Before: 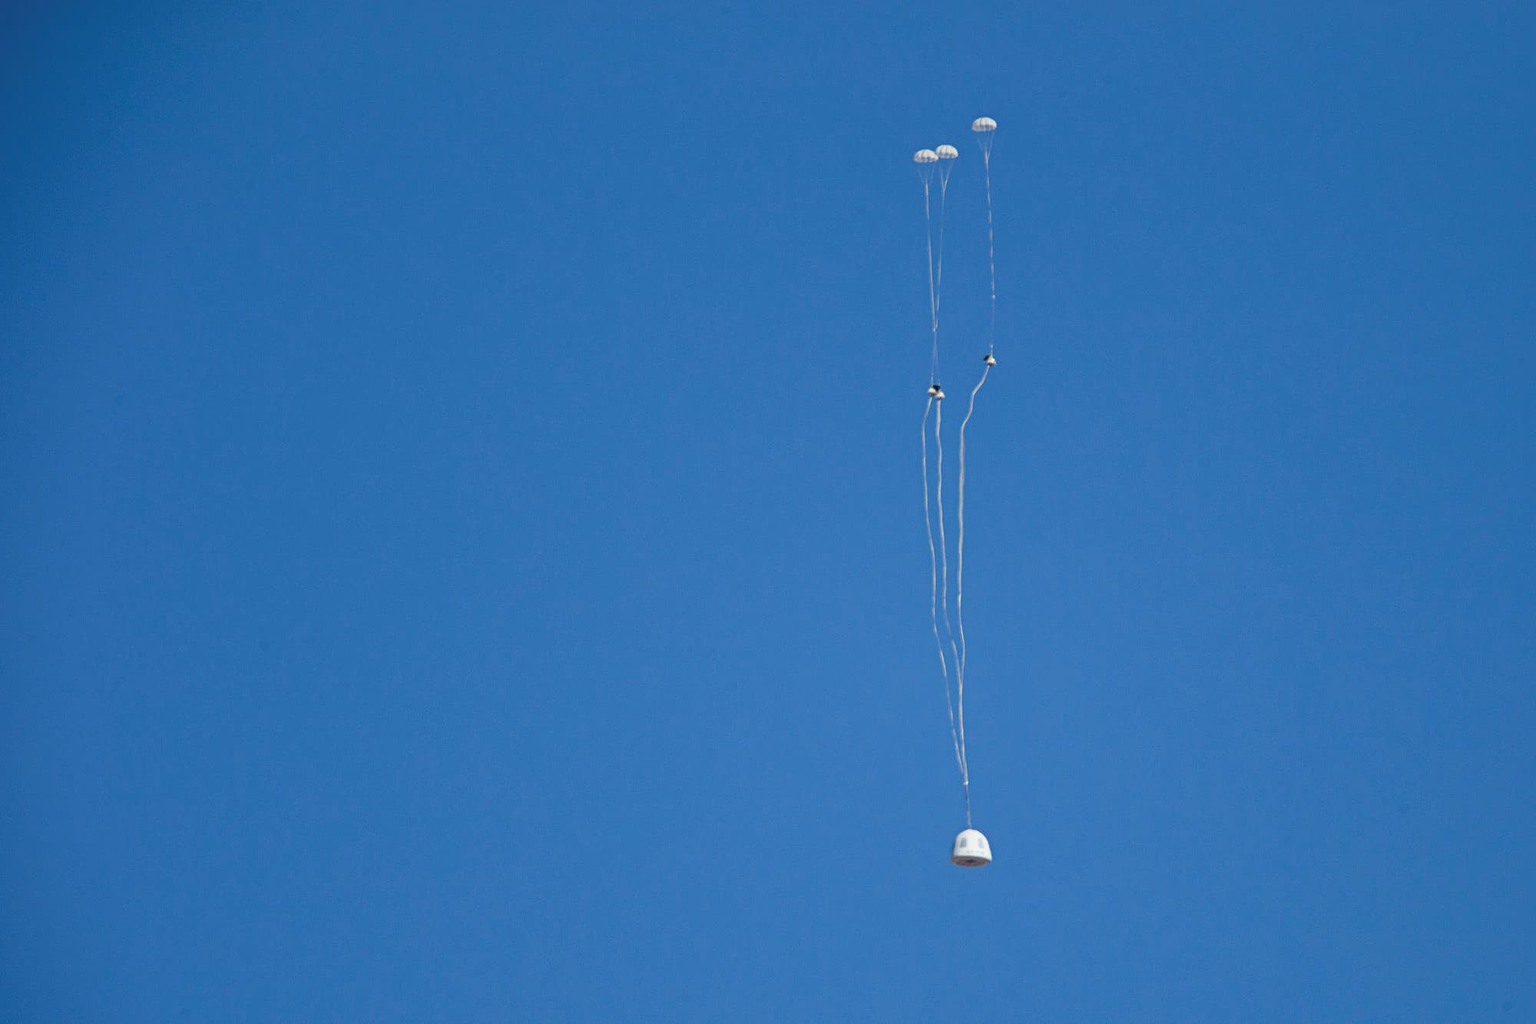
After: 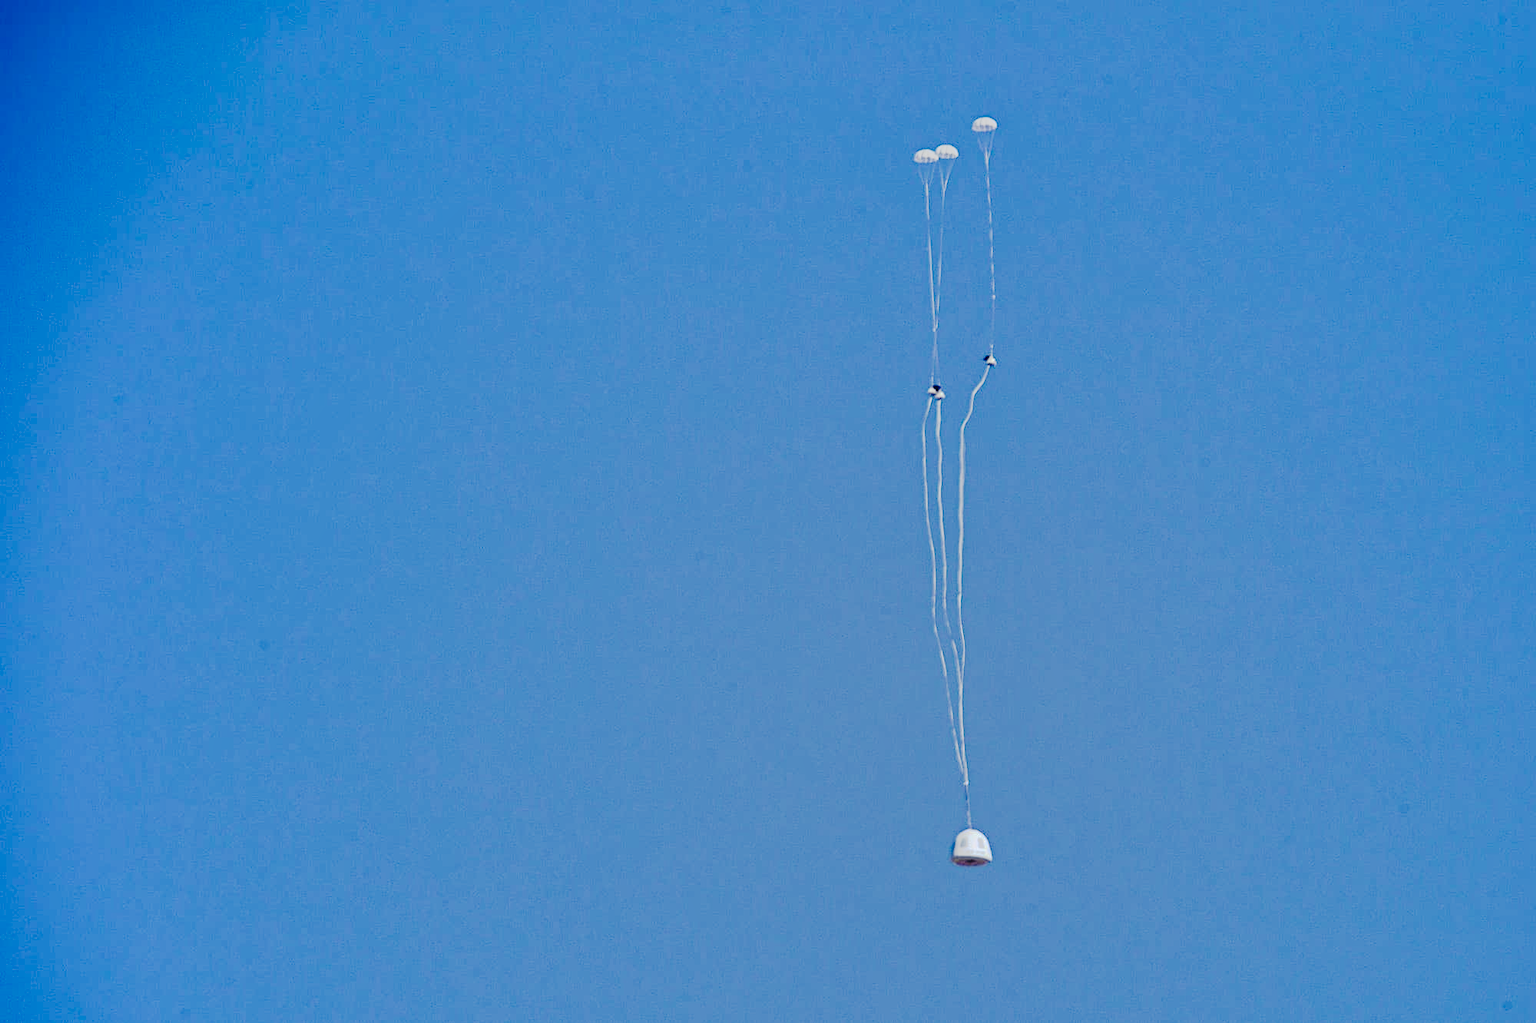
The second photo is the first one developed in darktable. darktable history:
tone curve: curves: ch0 [(0, 0) (0.003, 0.001) (0.011, 0.005) (0.025, 0.009) (0.044, 0.014) (0.069, 0.019) (0.1, 0.028) (0.136, 0.039) (0.177, 0.073) (0.224, 0.134) (0.277, 0.218) (0.335, 0.343) (0.399, 0.488) (0.468, 0.608) (0.543, 0.699) (0.623, 0.773) (0.709, 0.819) (0.801, 0.852) (0.898, 0.874) (1, 1)], preserve colors none
shadows and highlights: shadows 19.13, highlights -83.41, soften with gaussian
white balance: red 0.983, blue 1.036
